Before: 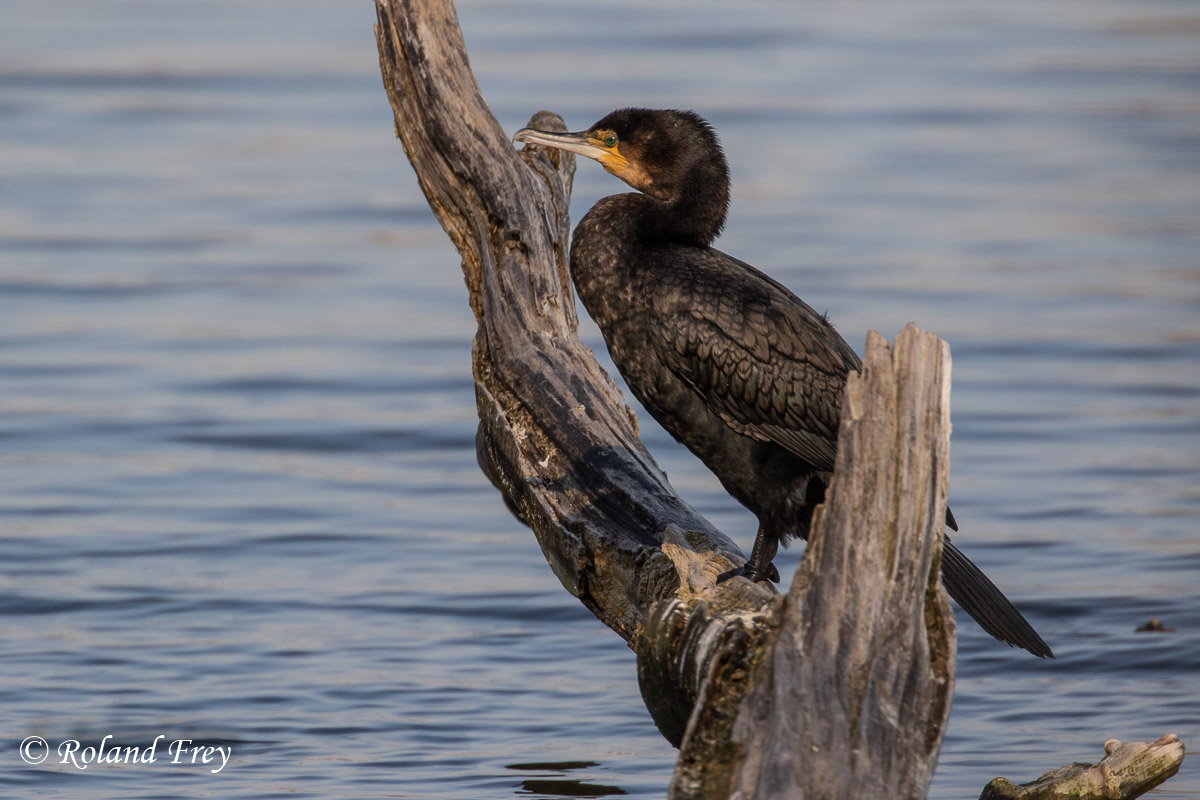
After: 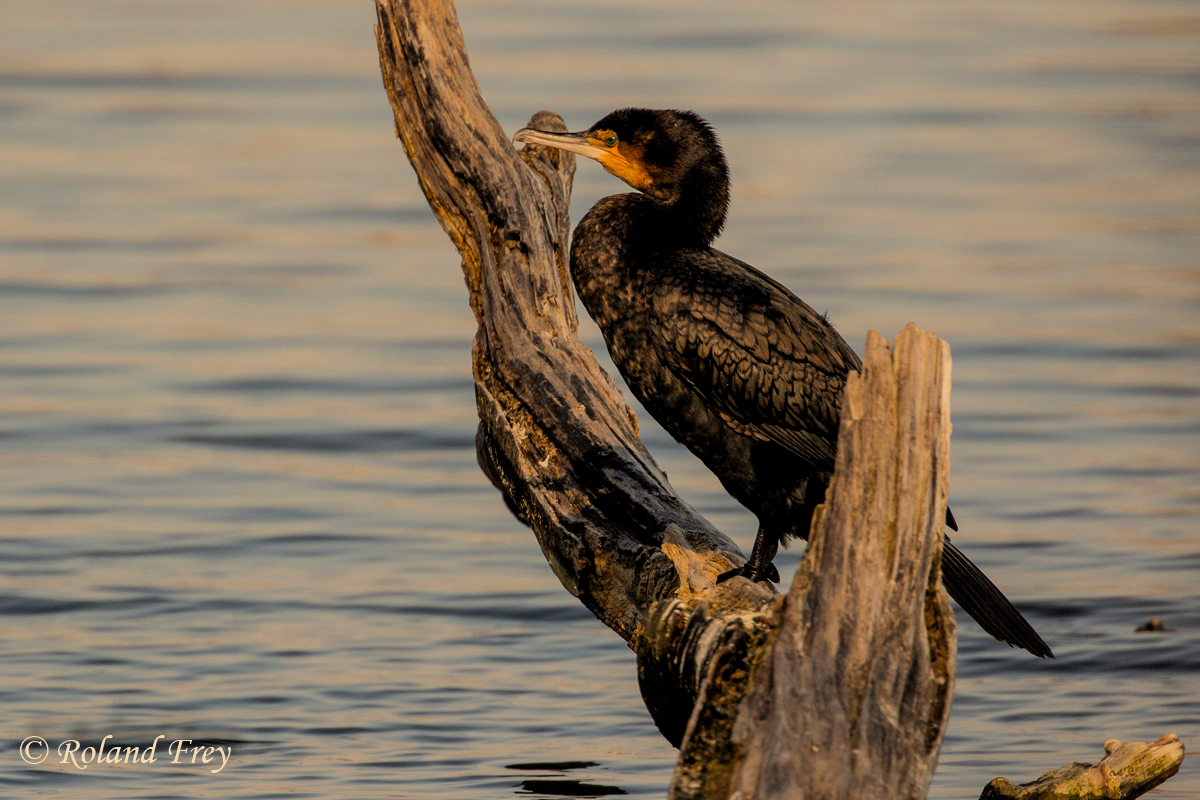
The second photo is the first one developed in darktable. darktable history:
white balance: red 1.123, blue 0.83
filmic rgb: black relative exposure -7.6 EV, white relative exposure 4.64 EV, threshold 3 EV, target black luminance 0%, hardness 3.55, latitude 50.51%, contrast 1.033, highlights saturation mix 10%, shadows ↔ highlights balance -0.198%, color science v4 (2020), enable highlight reconstruction true
tone equalizer: on, module defaults
